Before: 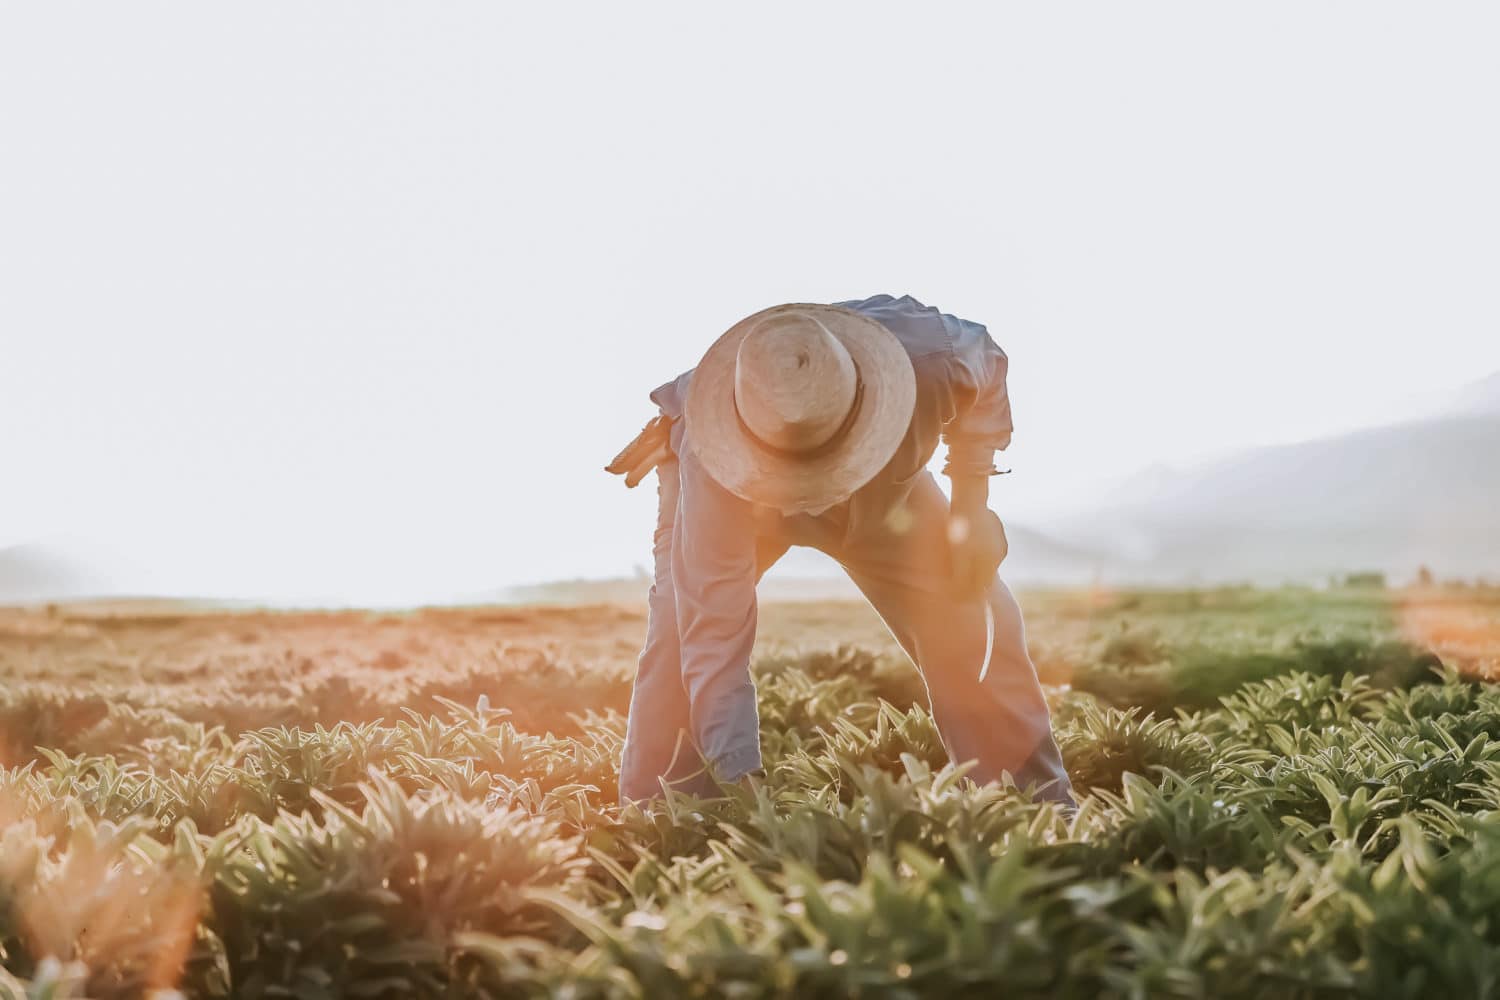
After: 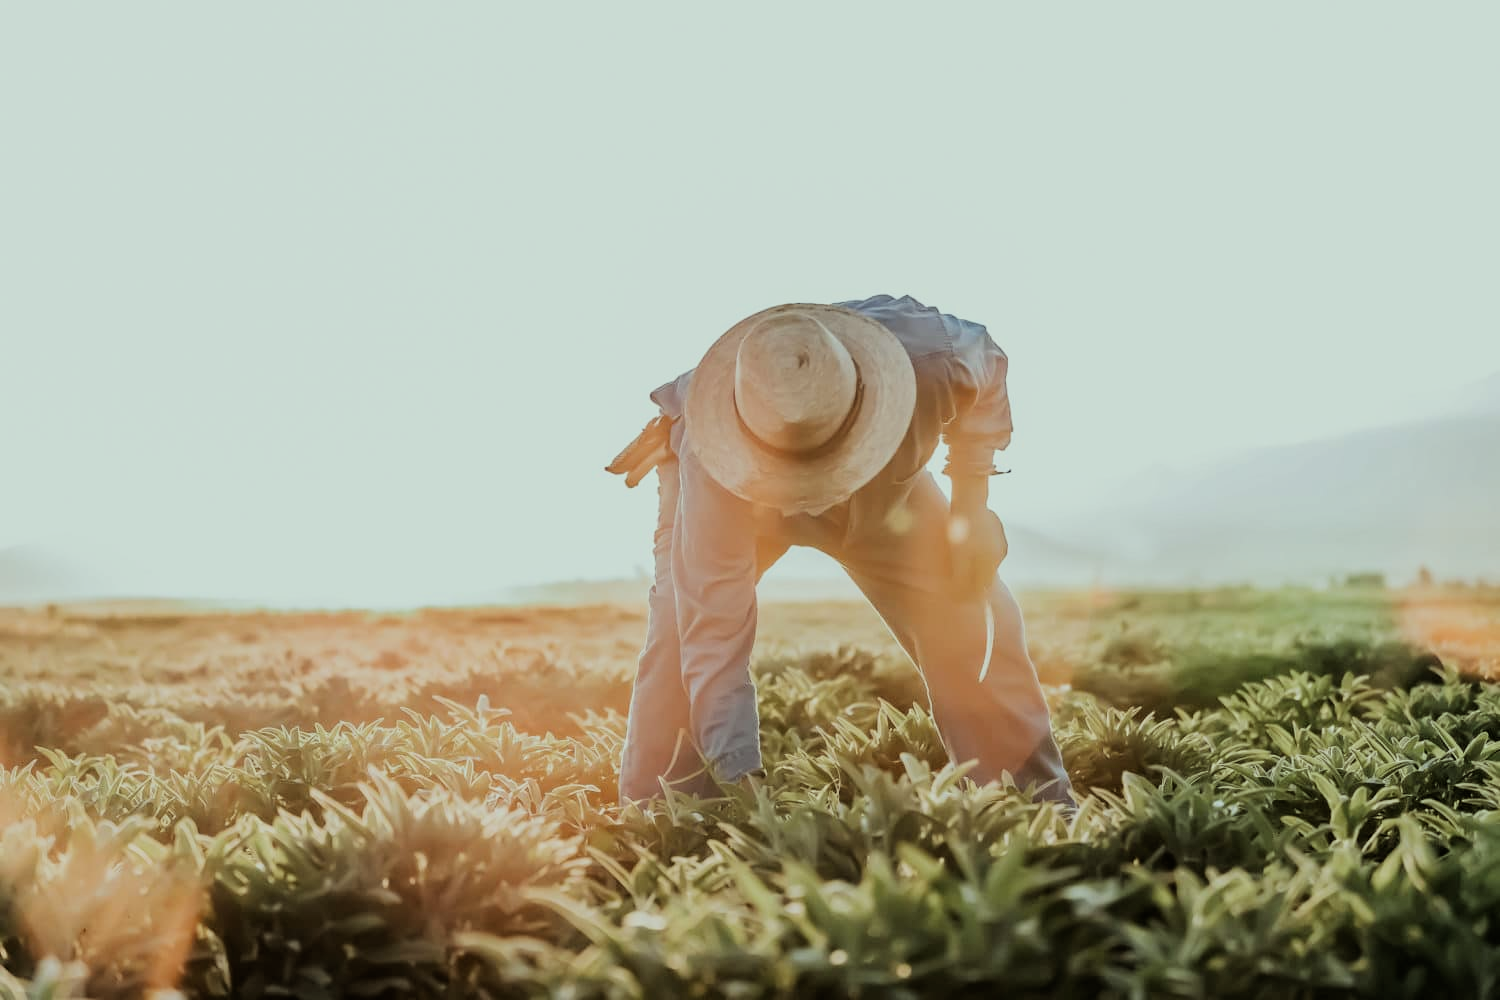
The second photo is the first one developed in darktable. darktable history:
tone equalizer: on, module defaults
filmic rgb: black relative exposure -7.49 EV, white relative exposure 5 EV, hardness 3.33, contrast 1.296
exposure: exposure -0.045 EV, compensate highlight preservation false
color correction: highlights a* -8.06, highlights b* 3.51
